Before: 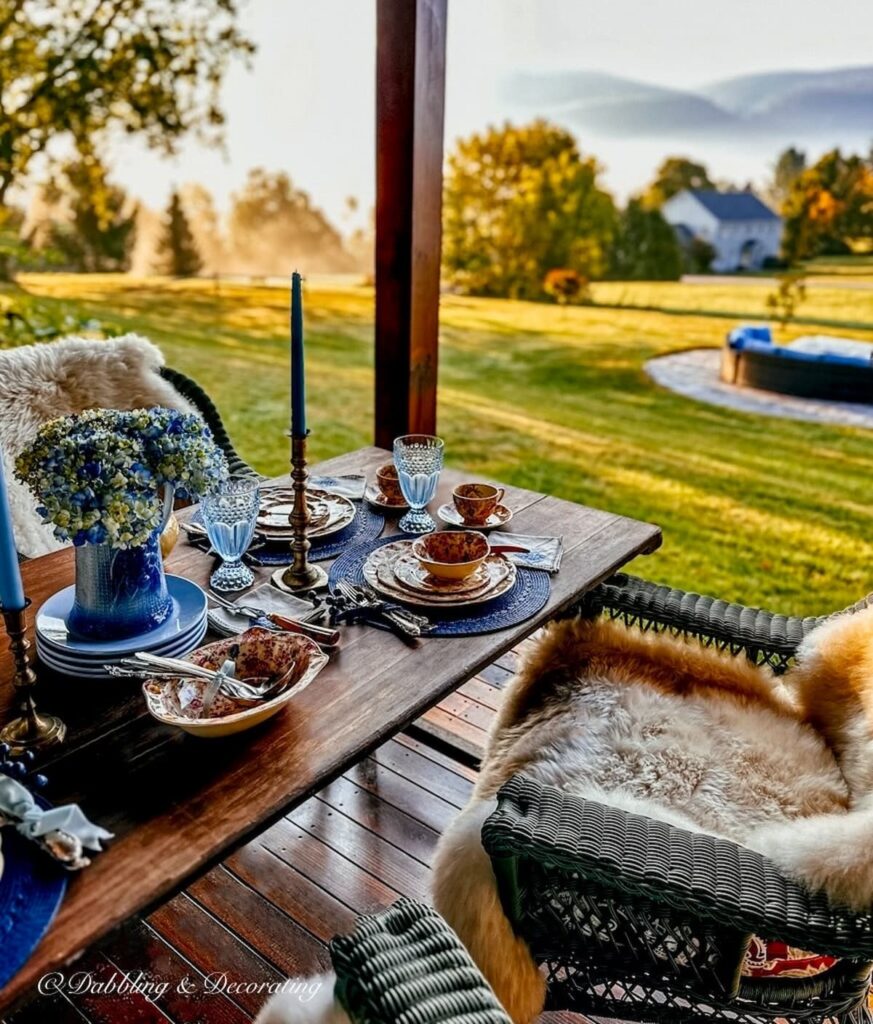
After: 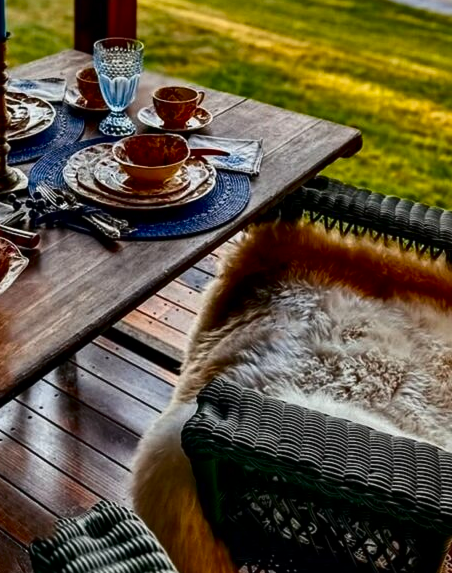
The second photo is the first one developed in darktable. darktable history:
crop: left 34.479%, top 38.822%, right 13.718%, bottom 5.172%
contrast brightness saturation: contrast 0.13, brightness -0.24, saturation 0.14
